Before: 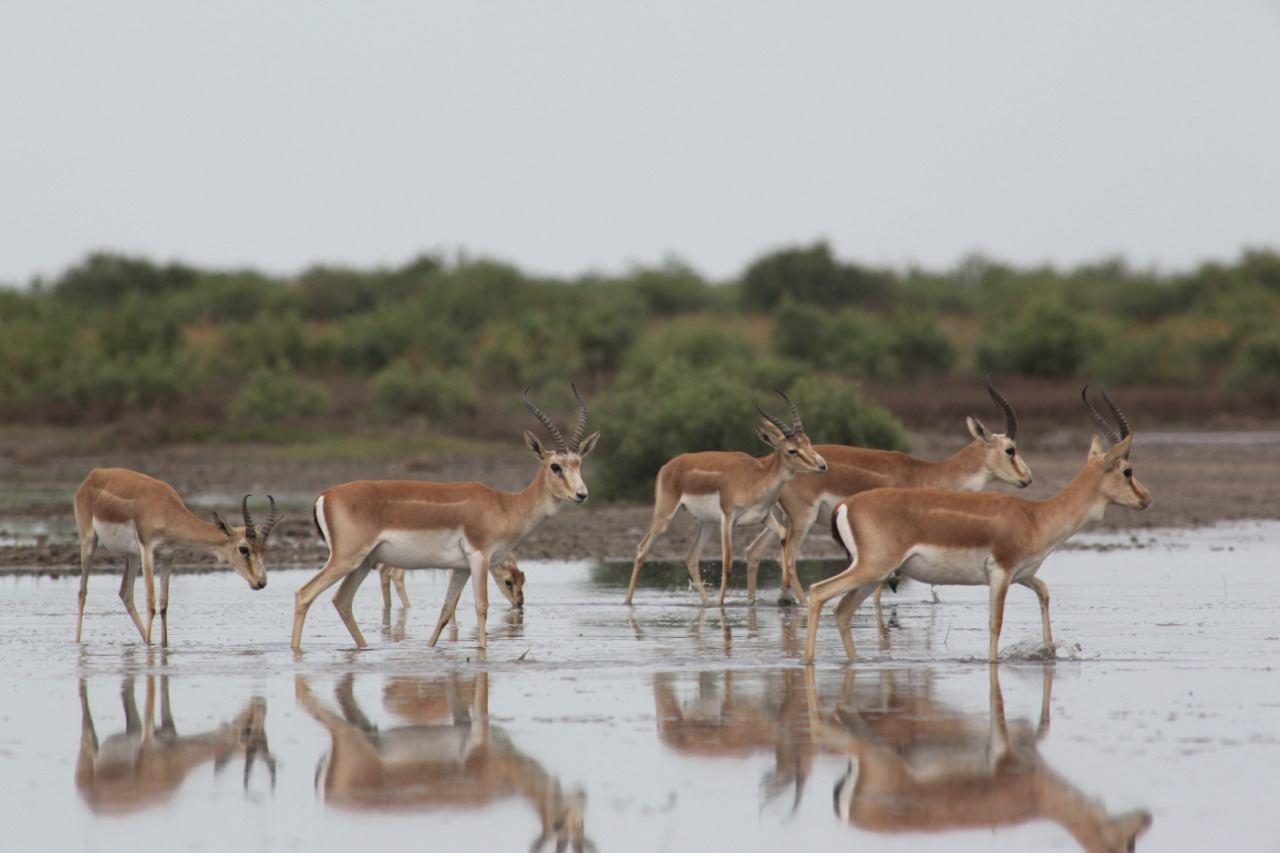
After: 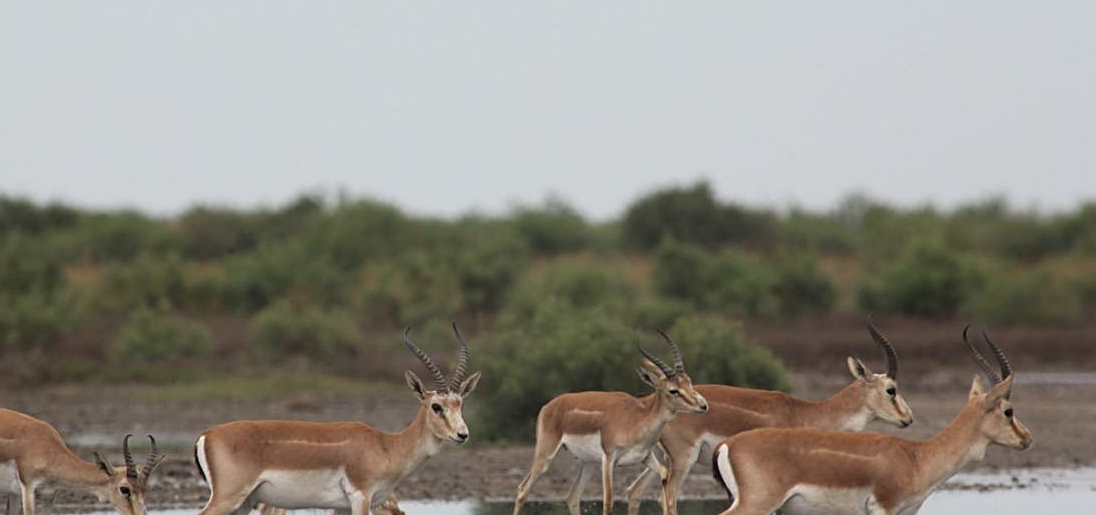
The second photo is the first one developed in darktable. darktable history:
sharpen: on, module defaults
crop and rotate: left 9.345%, top 7.22%, right 4.982%, bottom 32.331%
